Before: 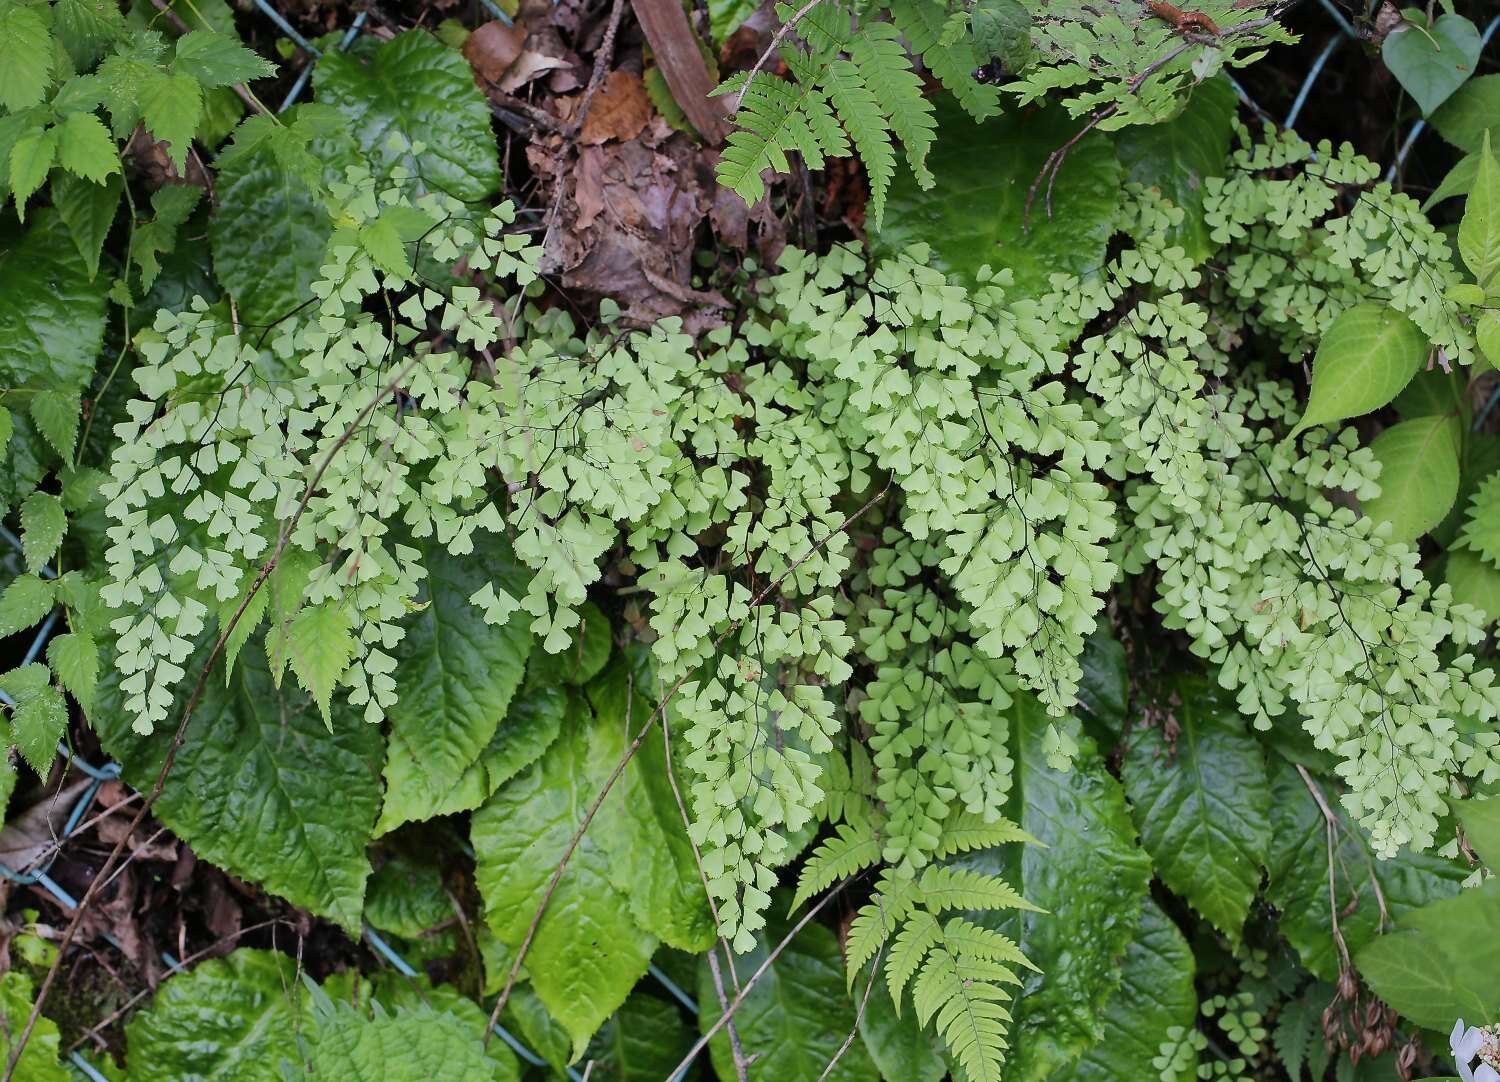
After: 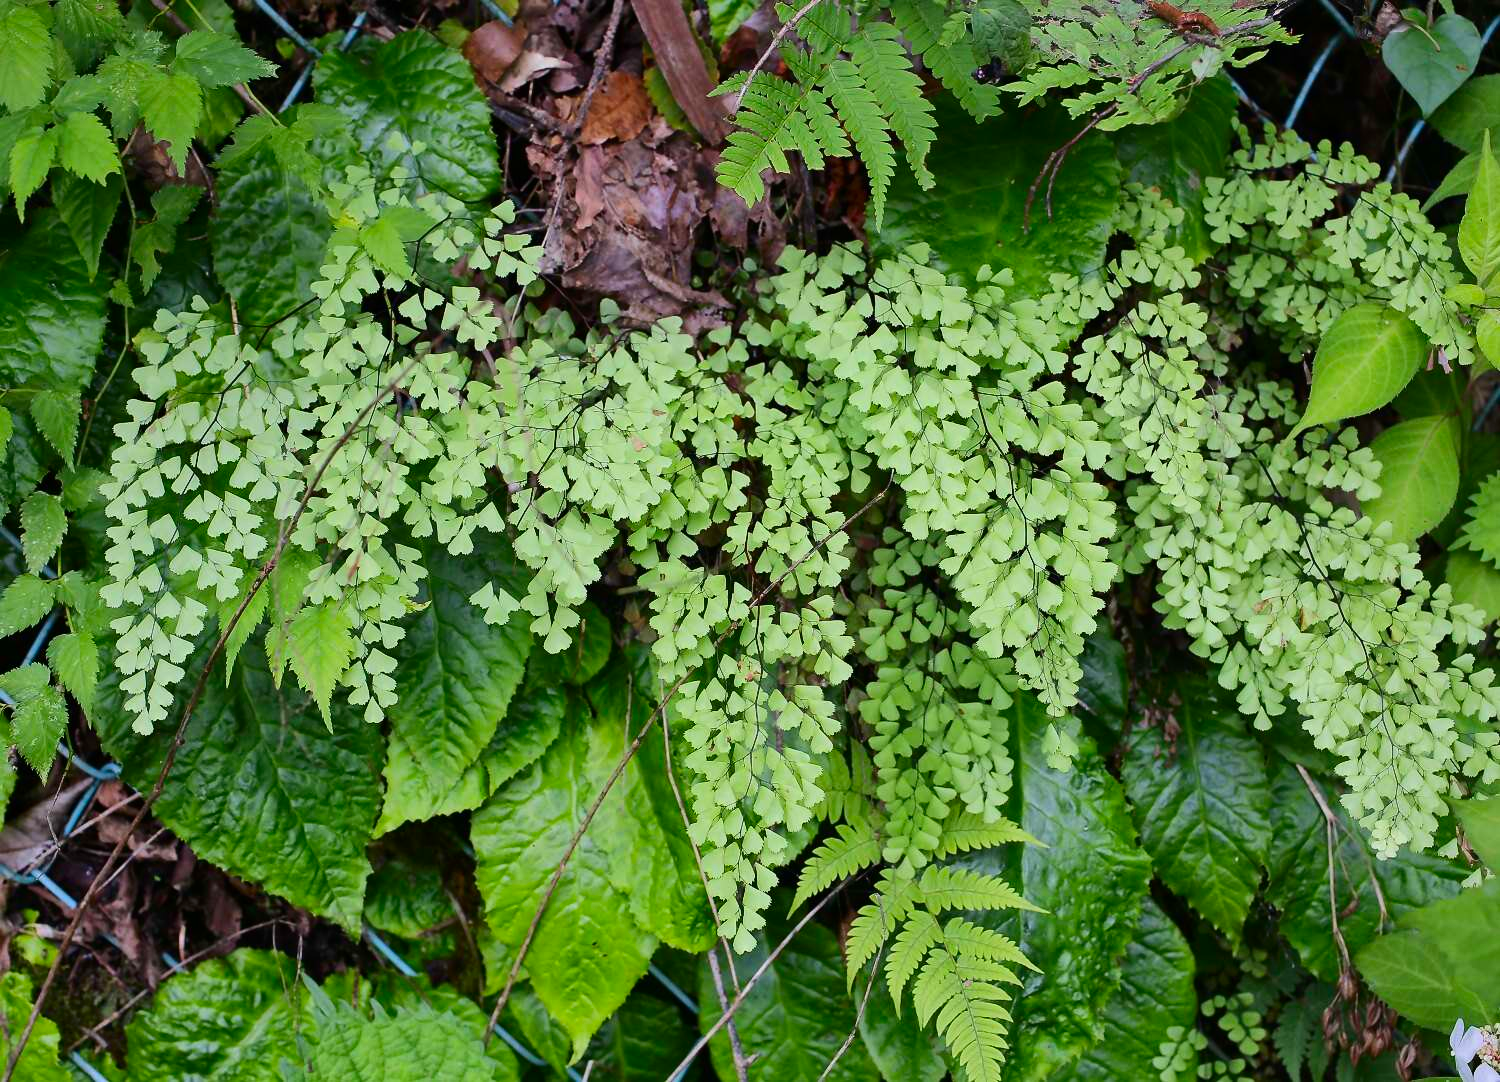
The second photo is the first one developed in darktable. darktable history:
contrast brightness saturation: contrast 0.162, saturation 0.329
